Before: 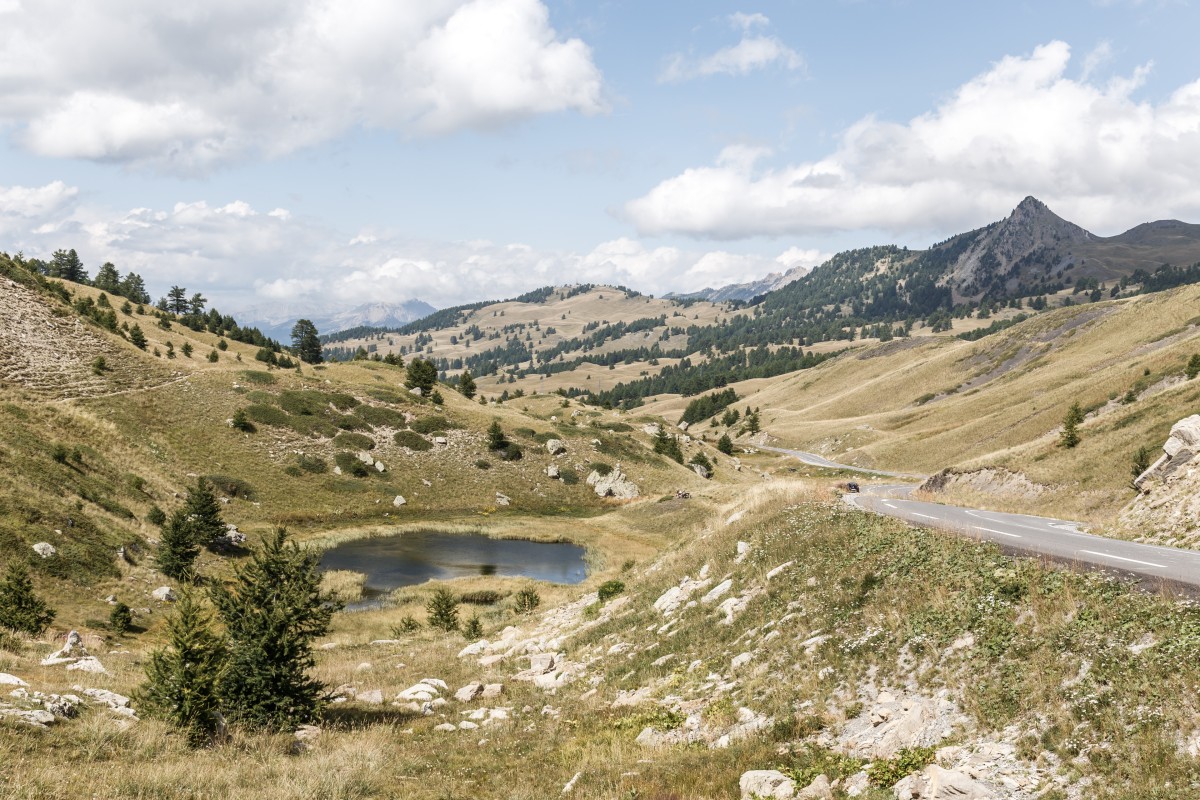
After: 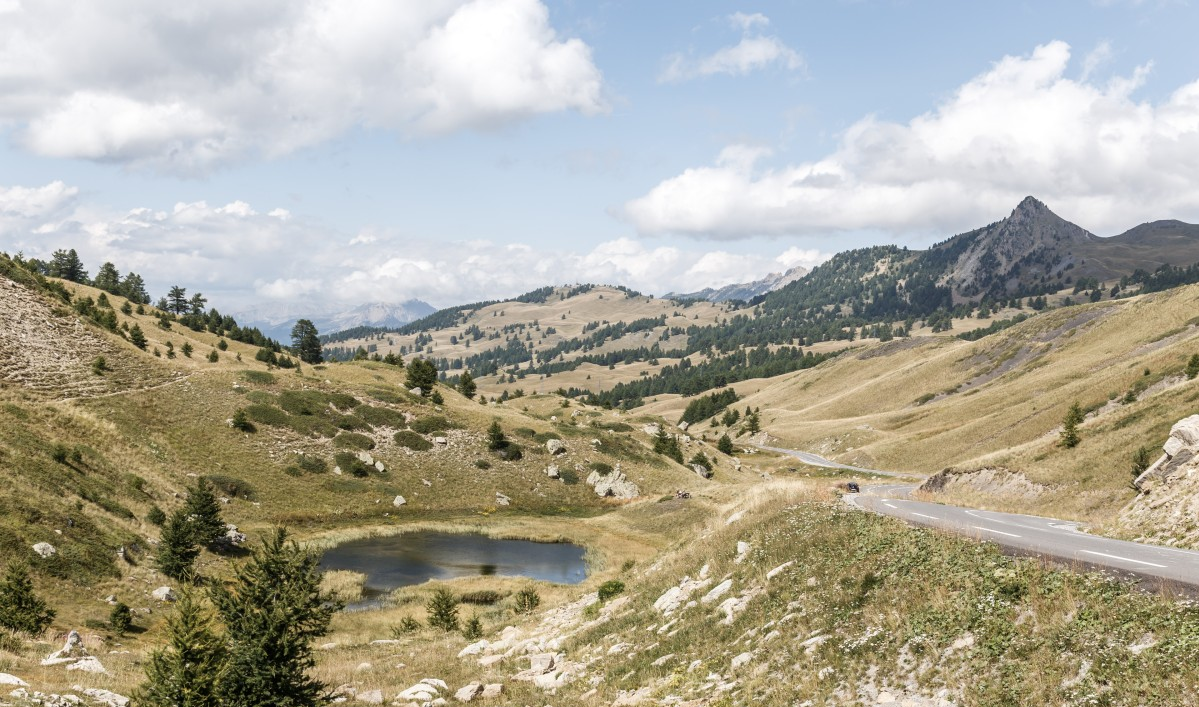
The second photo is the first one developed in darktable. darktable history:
crop and rotate: top 0%, bottom 11.521%
